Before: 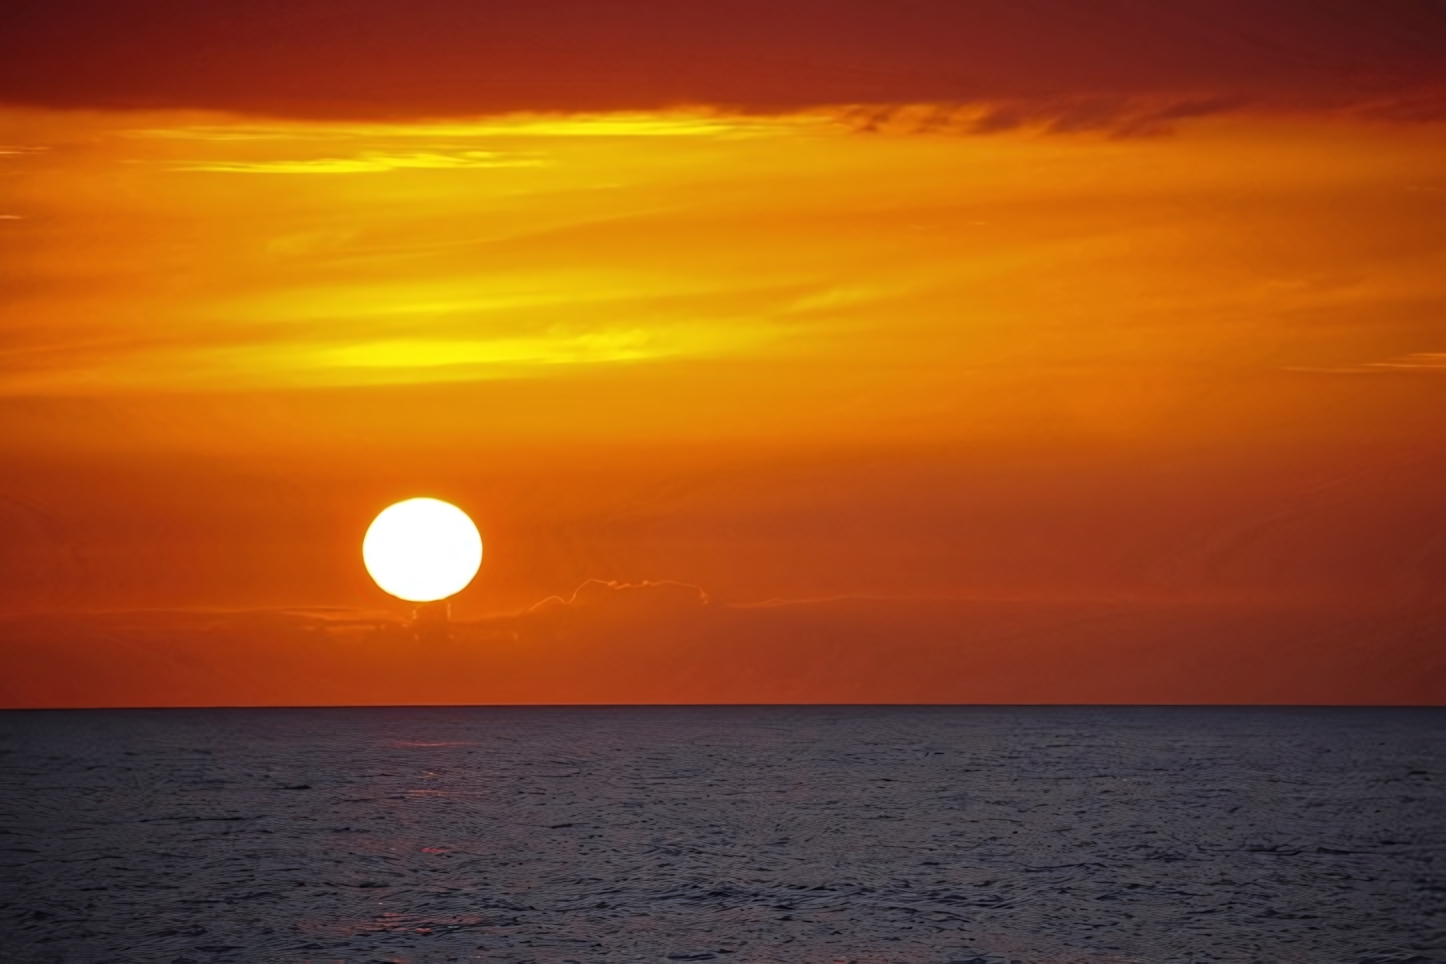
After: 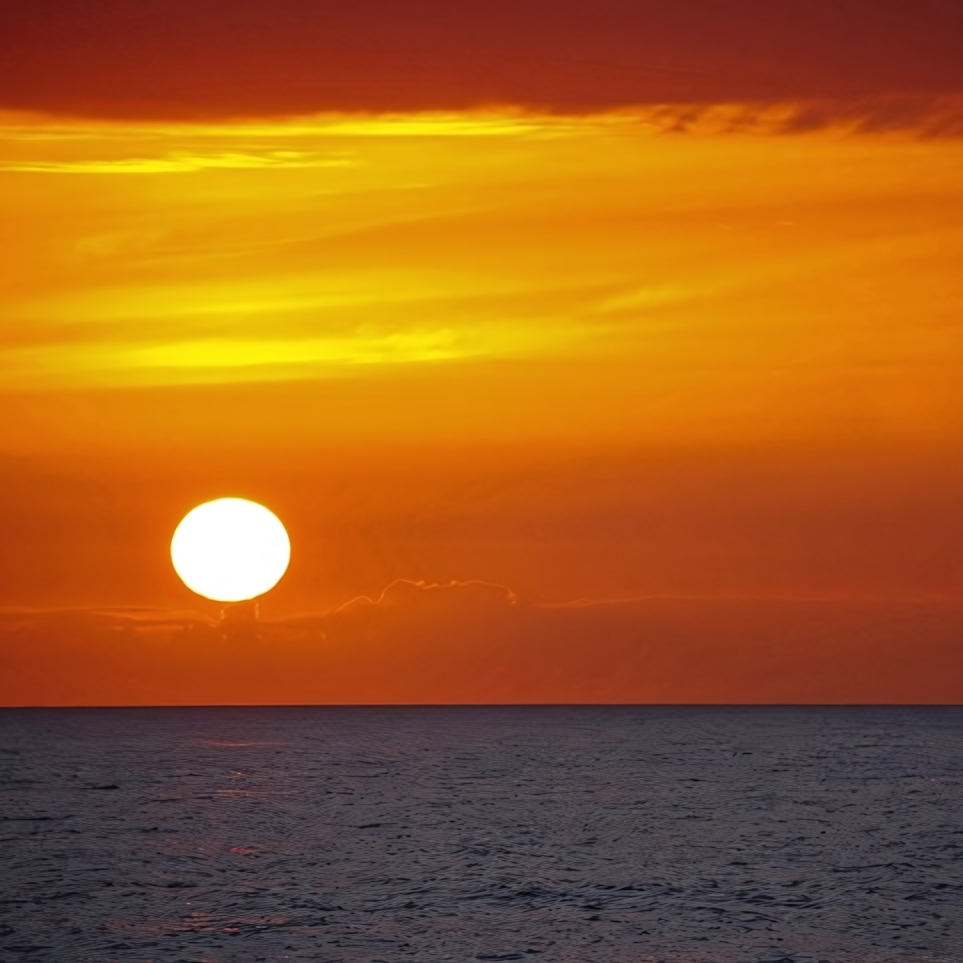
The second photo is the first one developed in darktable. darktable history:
crop and rotate: left 13.33%, right 20.019%
